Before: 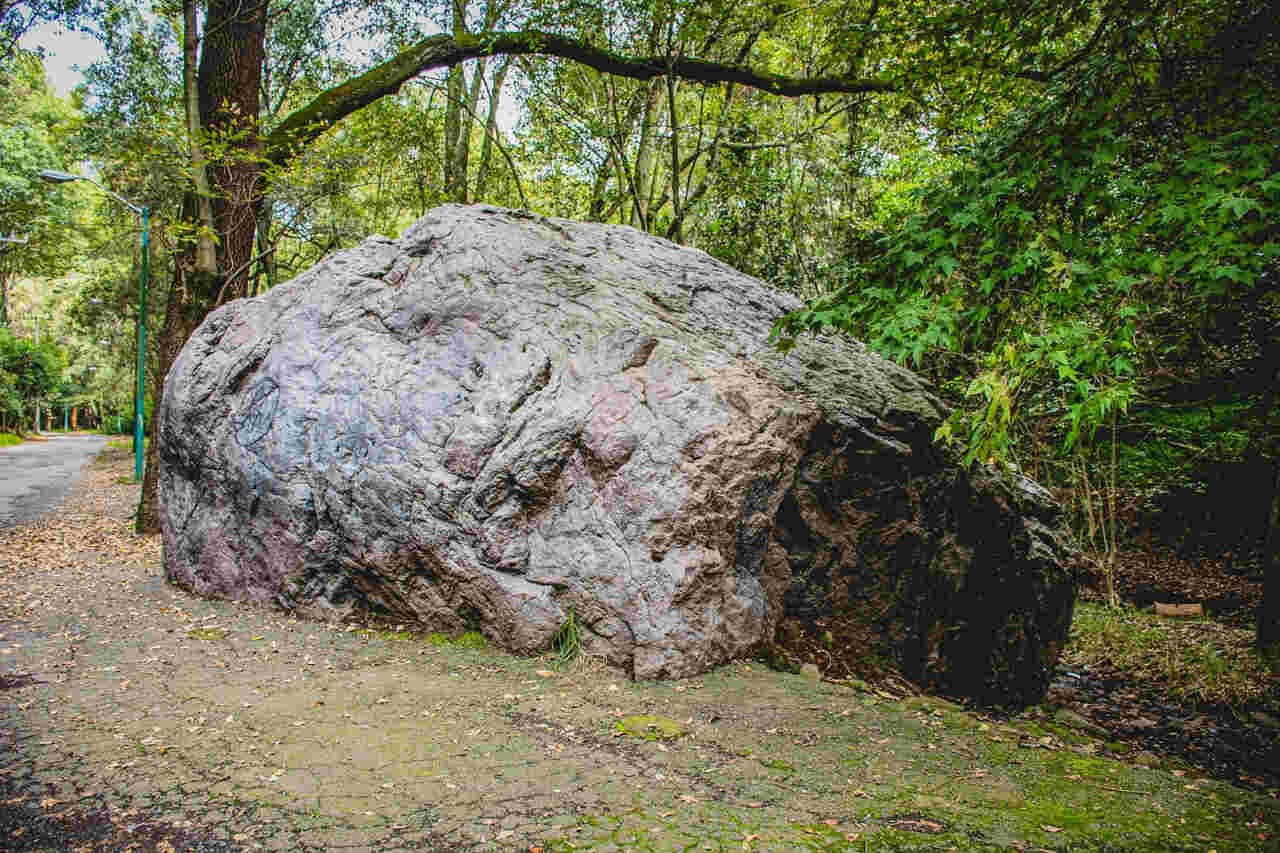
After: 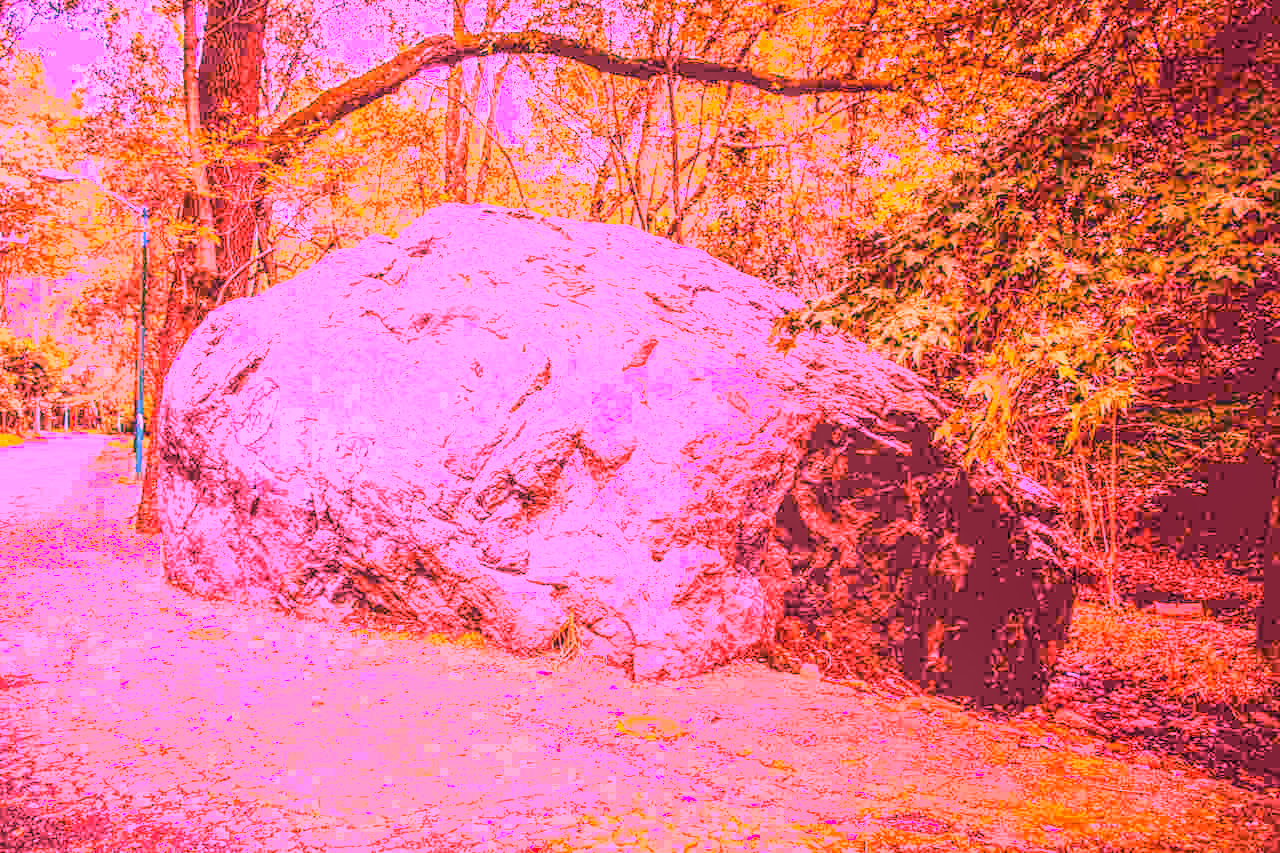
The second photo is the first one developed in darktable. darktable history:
local contrast: on, module defaults
white balance: red 4.26, blue 1.802
color correction: highlights a* -0.95, highlights b* 4.5, shadows a* 3.55
